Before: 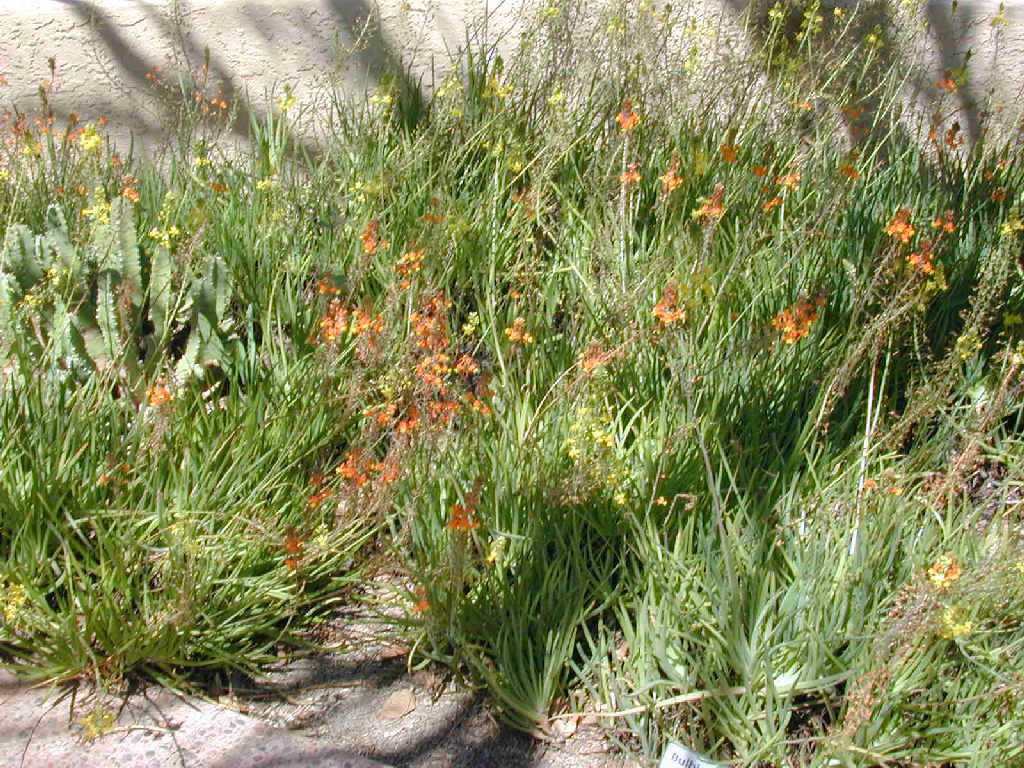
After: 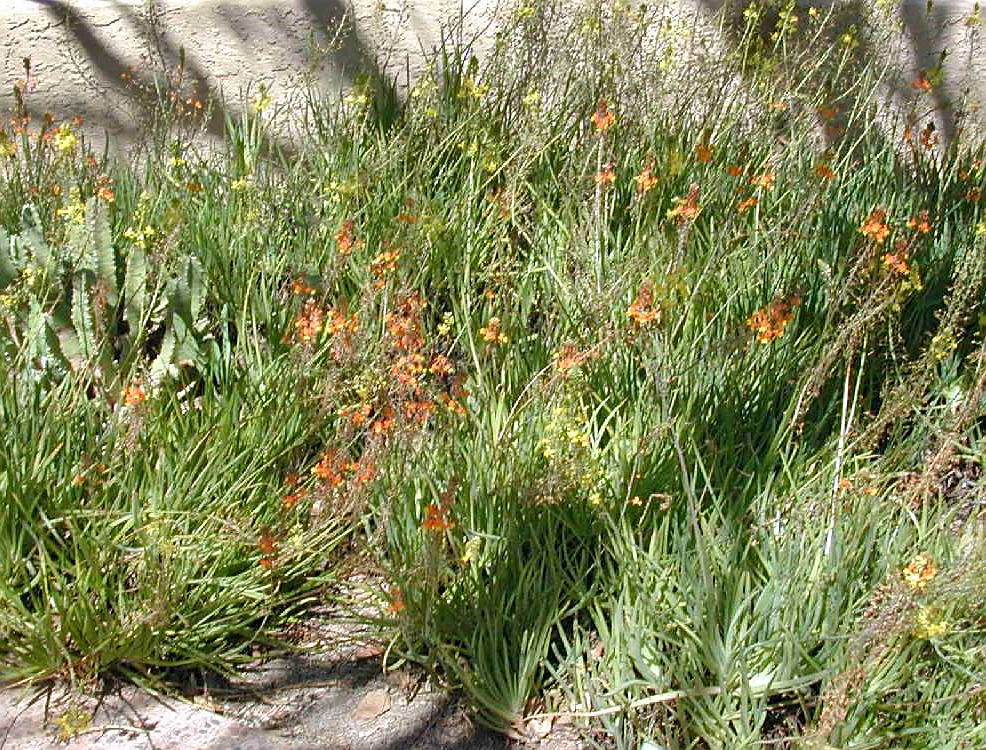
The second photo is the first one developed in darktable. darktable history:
shadows and highlights: soften with gaussian
crop and rotate: left 2.536%, right 1.107%, bottom 2.246%
sharpen: on, module defaults
